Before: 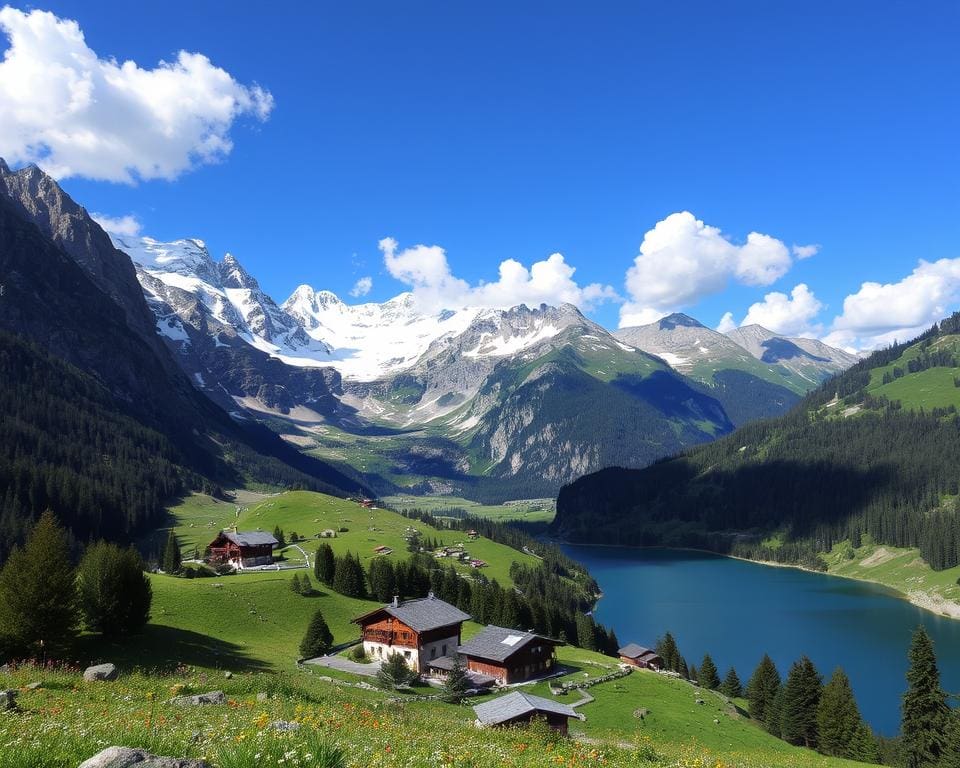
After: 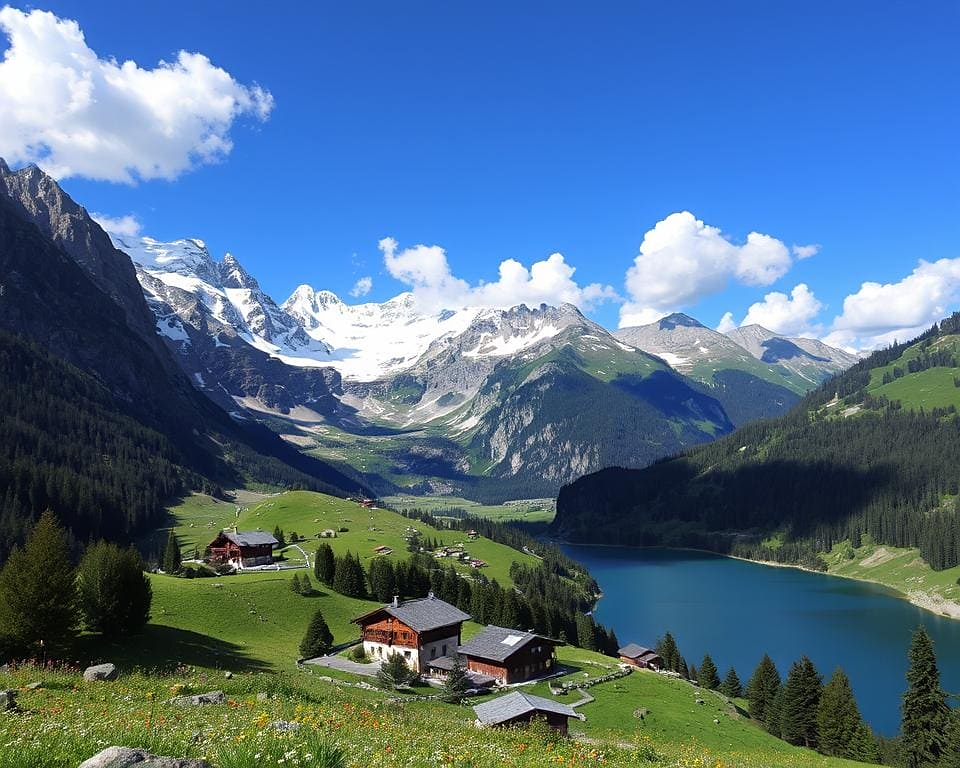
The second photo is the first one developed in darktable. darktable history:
sharpen: radius 1.838, amount 0.415, threshold 1.502
